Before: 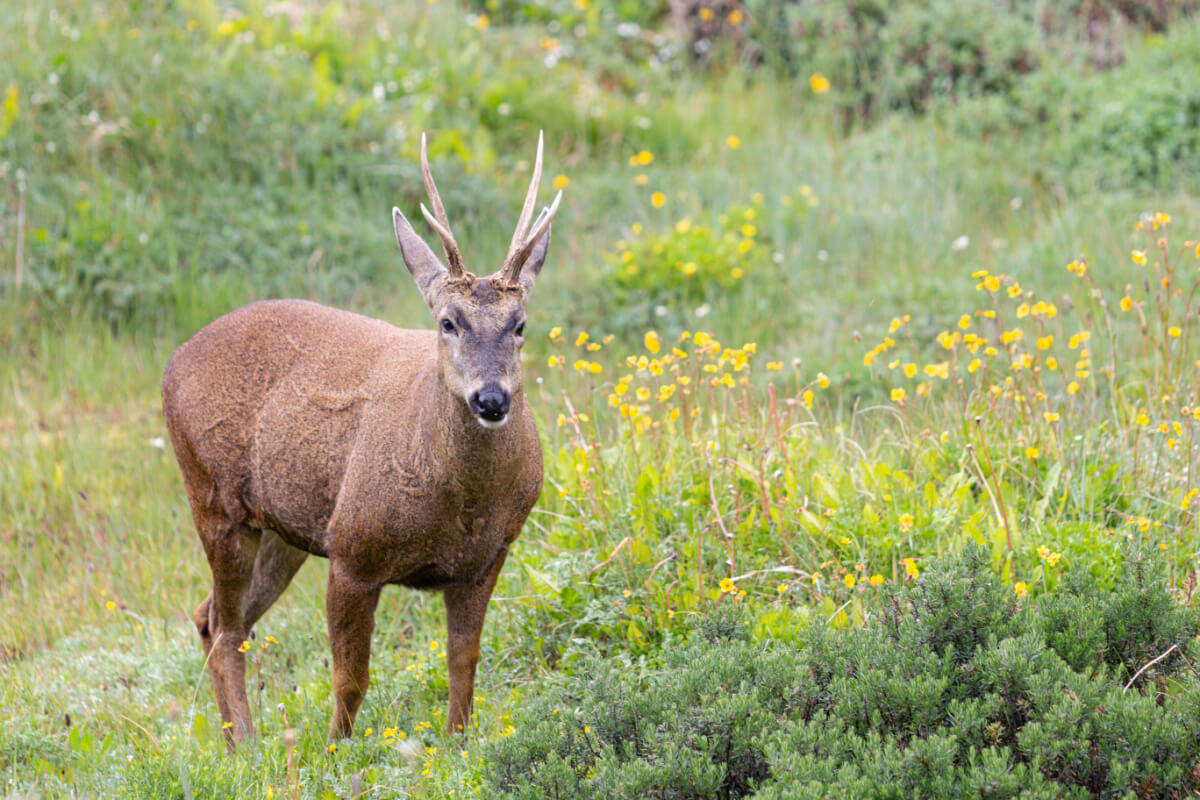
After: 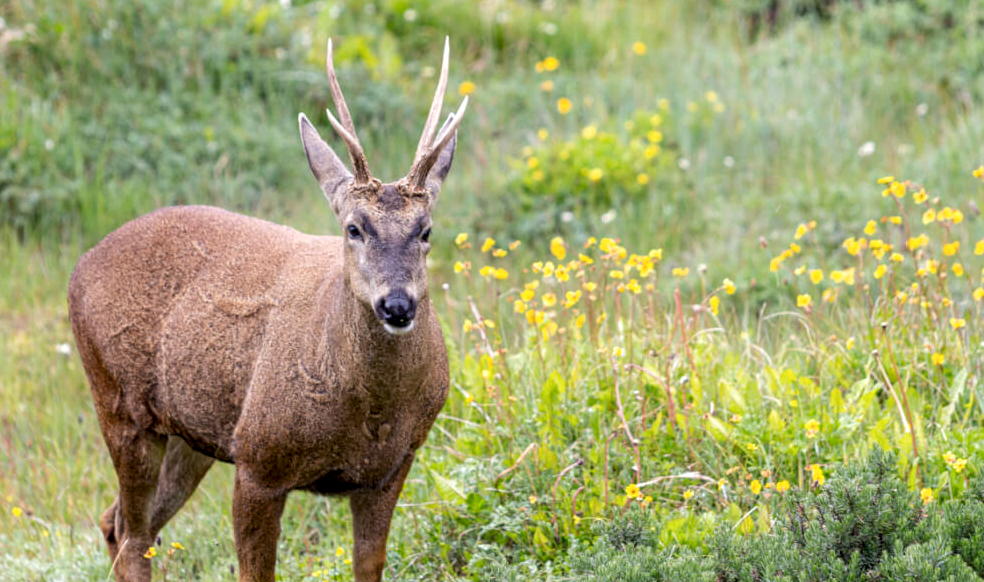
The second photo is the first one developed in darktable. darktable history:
crop: left 7.856%, top 11.836%, right 10.12%, bottom 15.387%
exposure: black level correction 0.002, compensate highlight preservation false
local contrast: detail 130%
